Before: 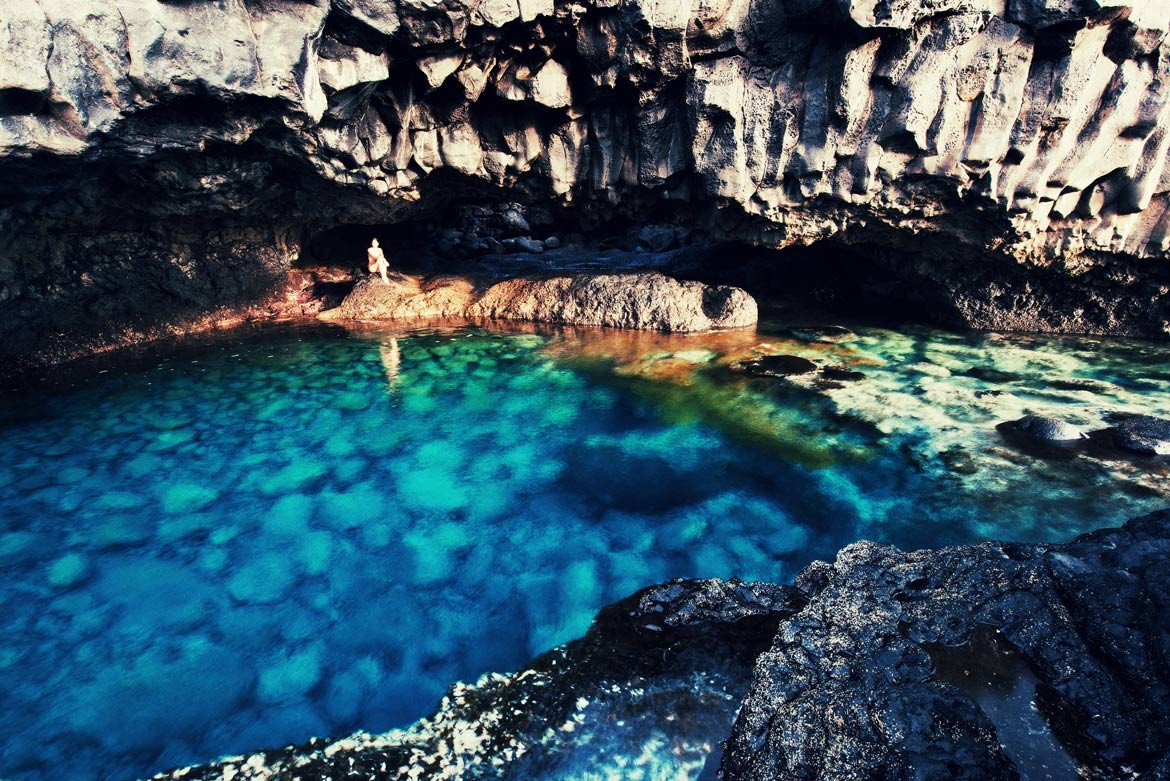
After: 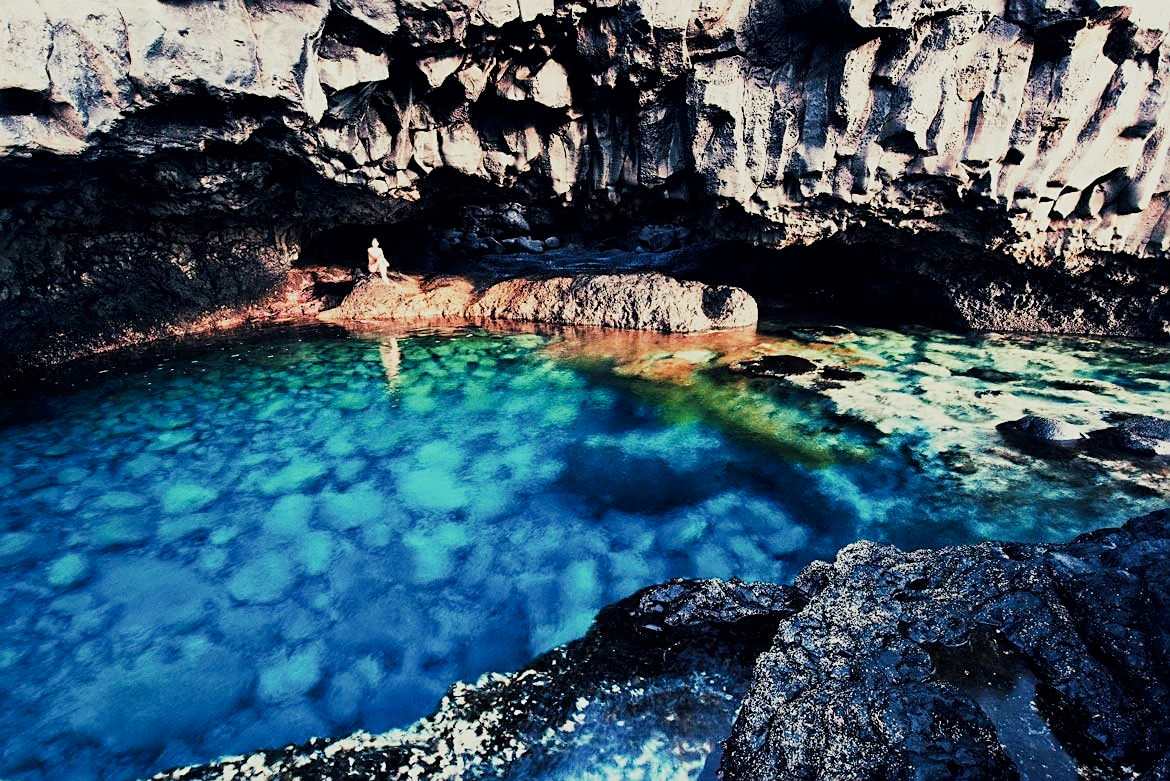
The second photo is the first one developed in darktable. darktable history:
filmic rgb: black relative exposure -6.91 EV, white relative exposure 5.69 EV, hardness 2.86
exposure: black level correction 0, exposure 1.001 EV, compensate exposure bias true, compensate highlight preservation false
sharpen: on, module defaults
contrast brightness saturation: brightness -0.087
